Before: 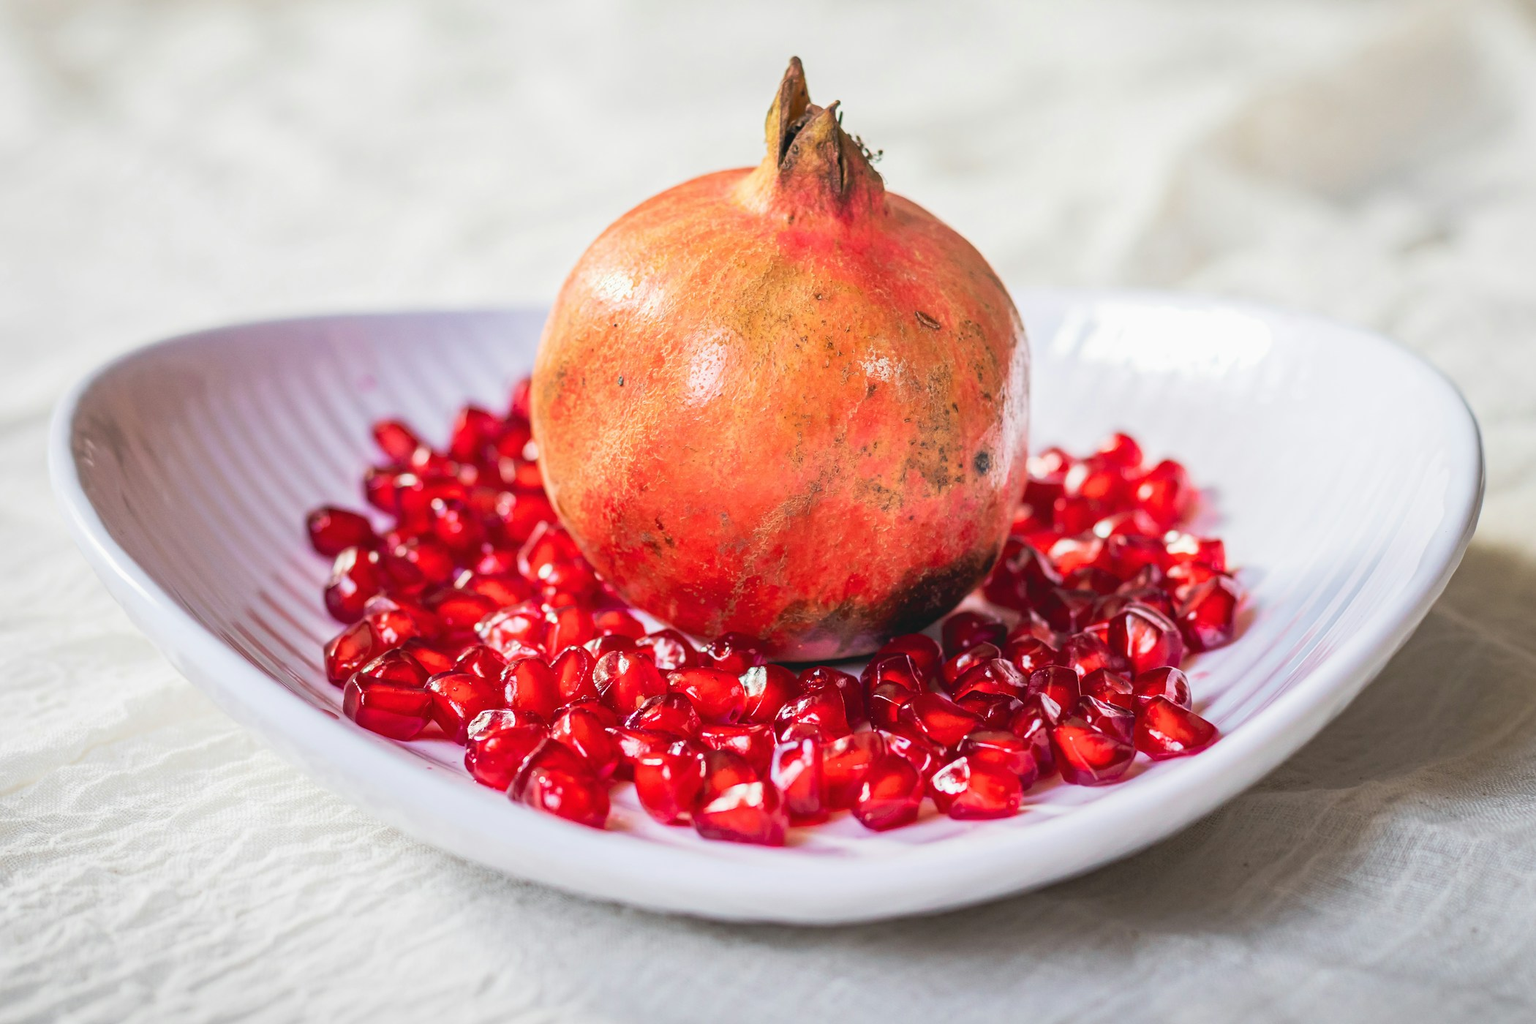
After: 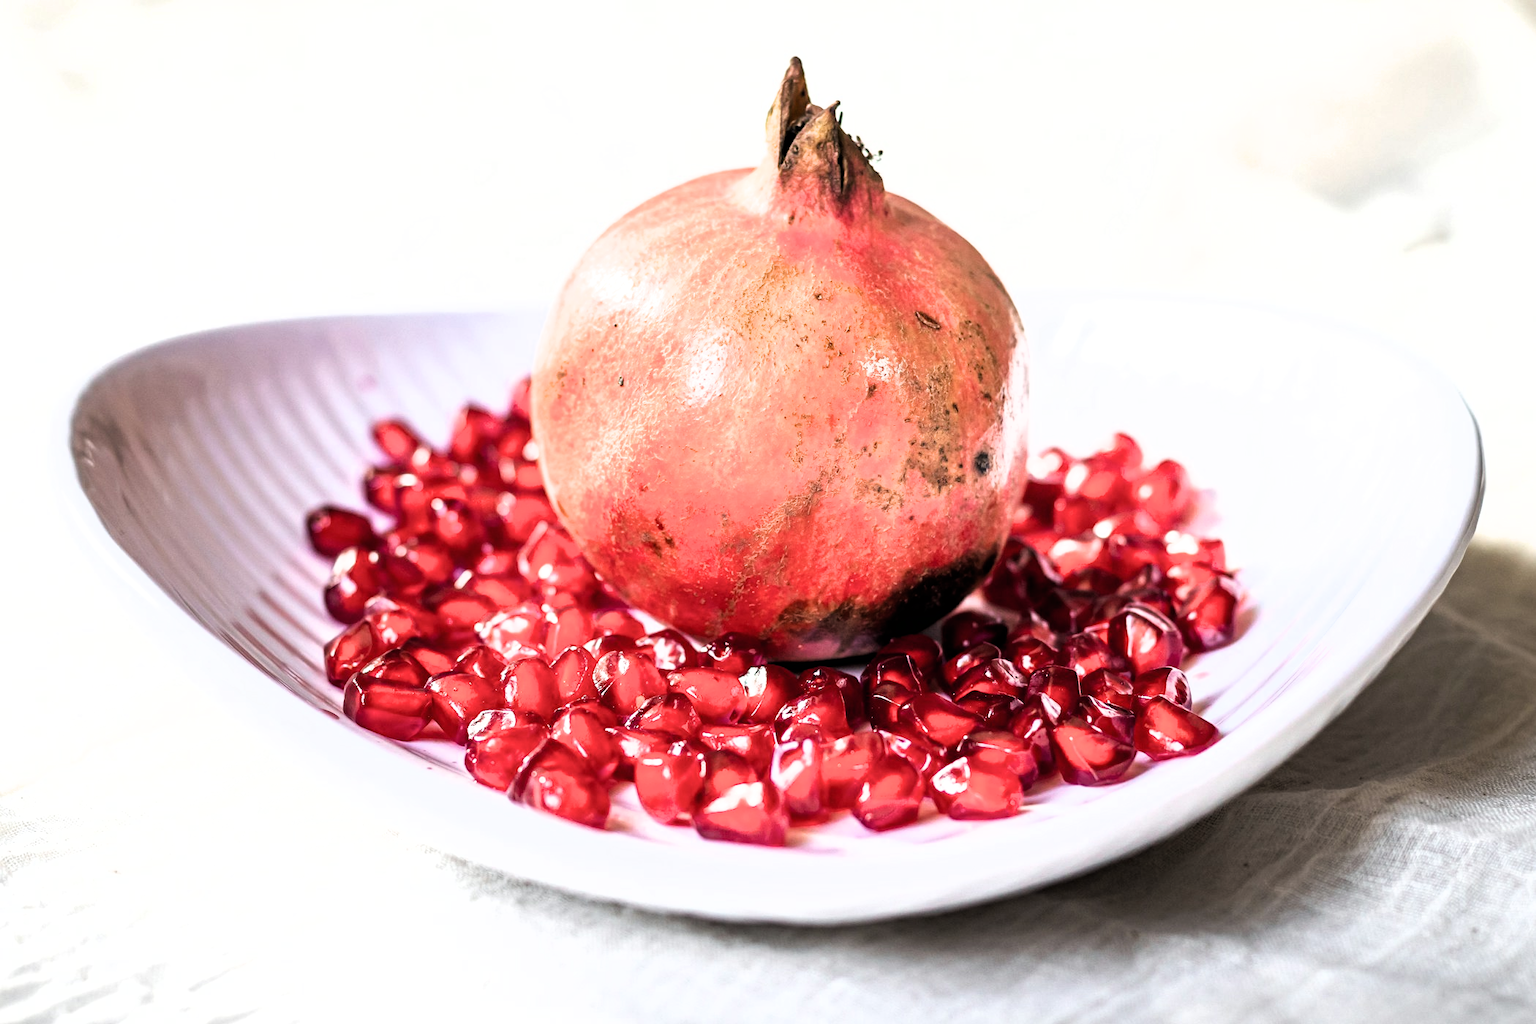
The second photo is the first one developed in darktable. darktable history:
filmic rgb: black relative exposure -8.19 EV, white relative exposure 2.23 EV, hardness 7.13, latitude 86.53%, contrast 1.699, highlights saturation mix -4.12%, shadows ↔ highlights balance -1.94%
